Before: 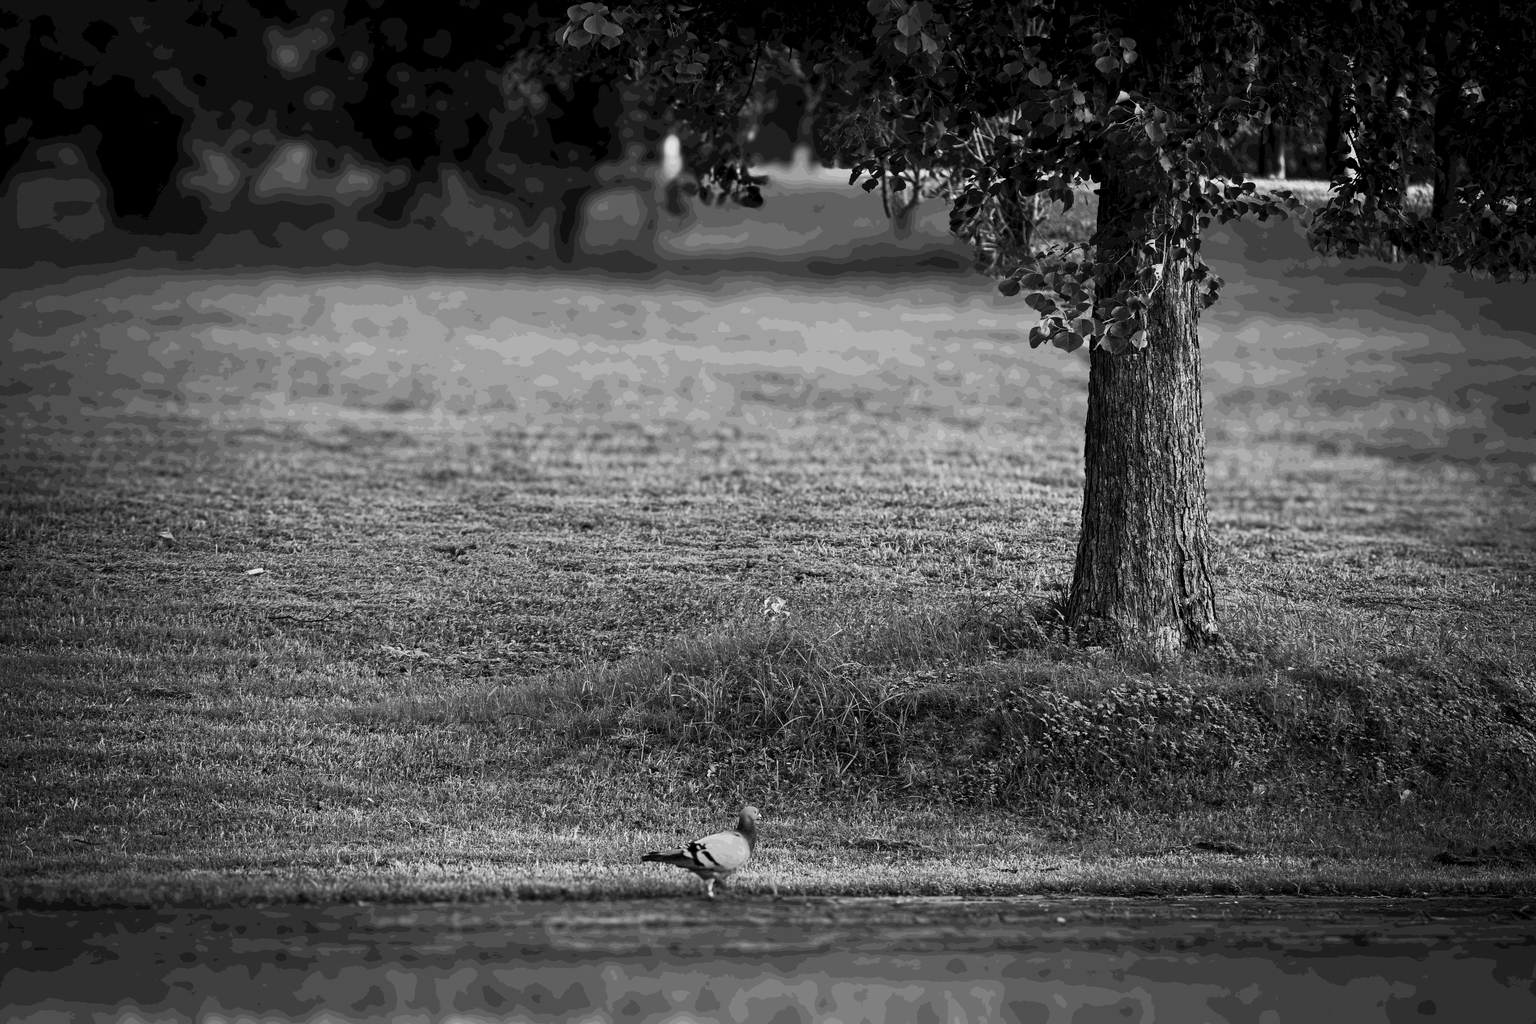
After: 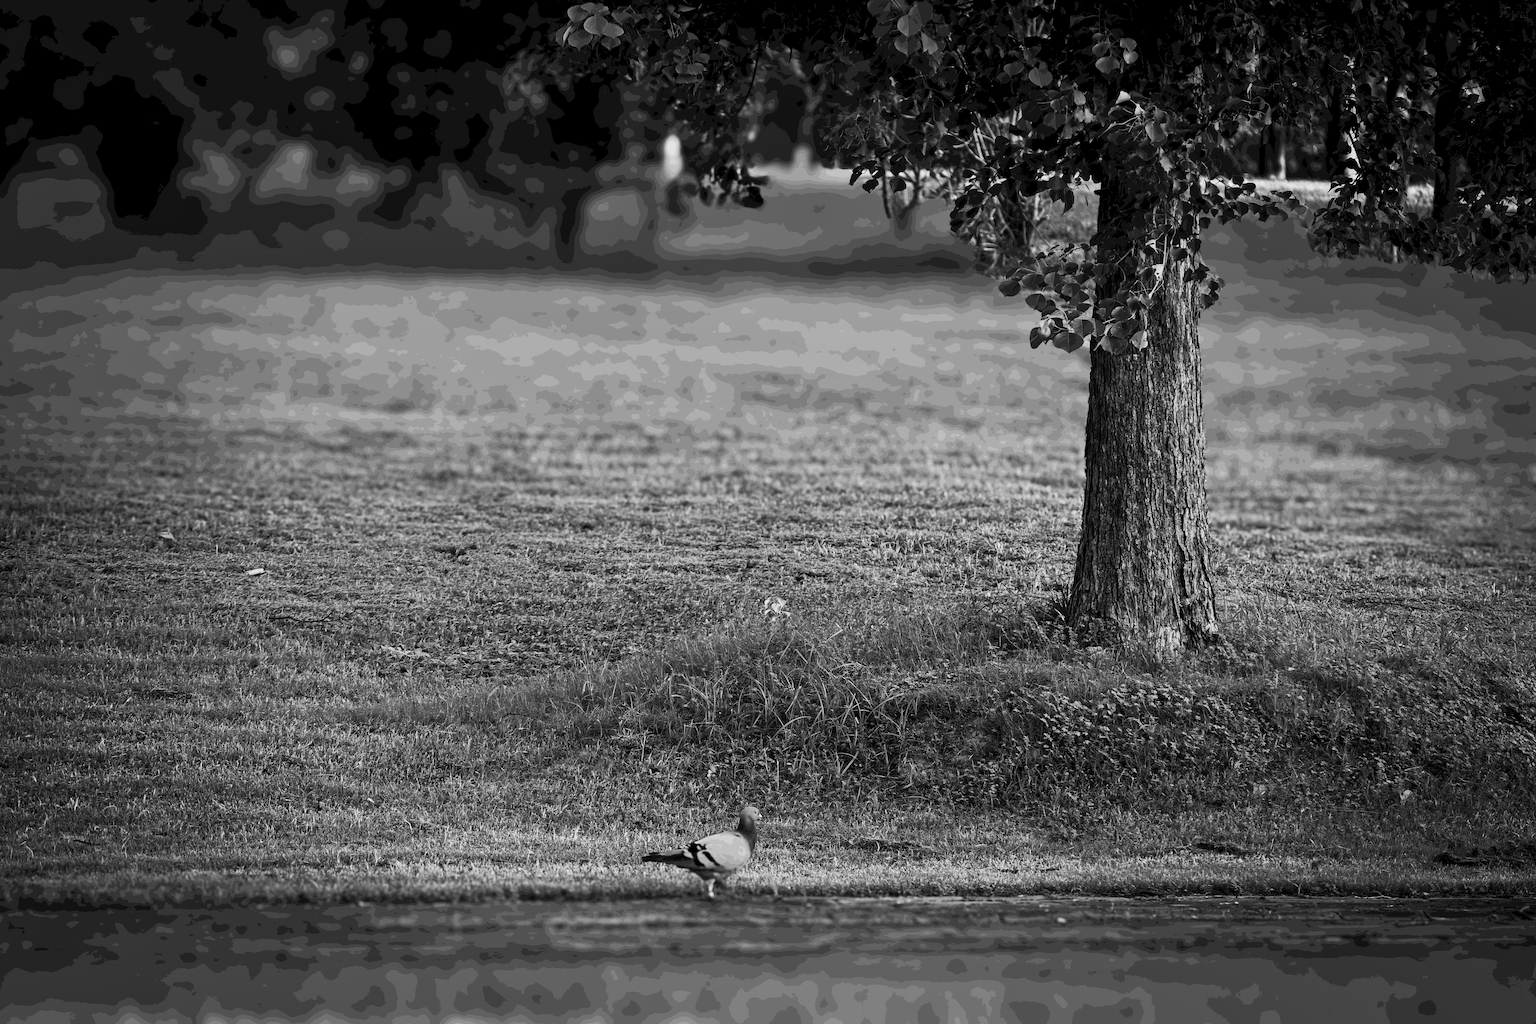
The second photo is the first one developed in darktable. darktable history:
shadows and highlights: shadows 29.35, highlights -28.88, low approximation 0.01, soften with gaussian
